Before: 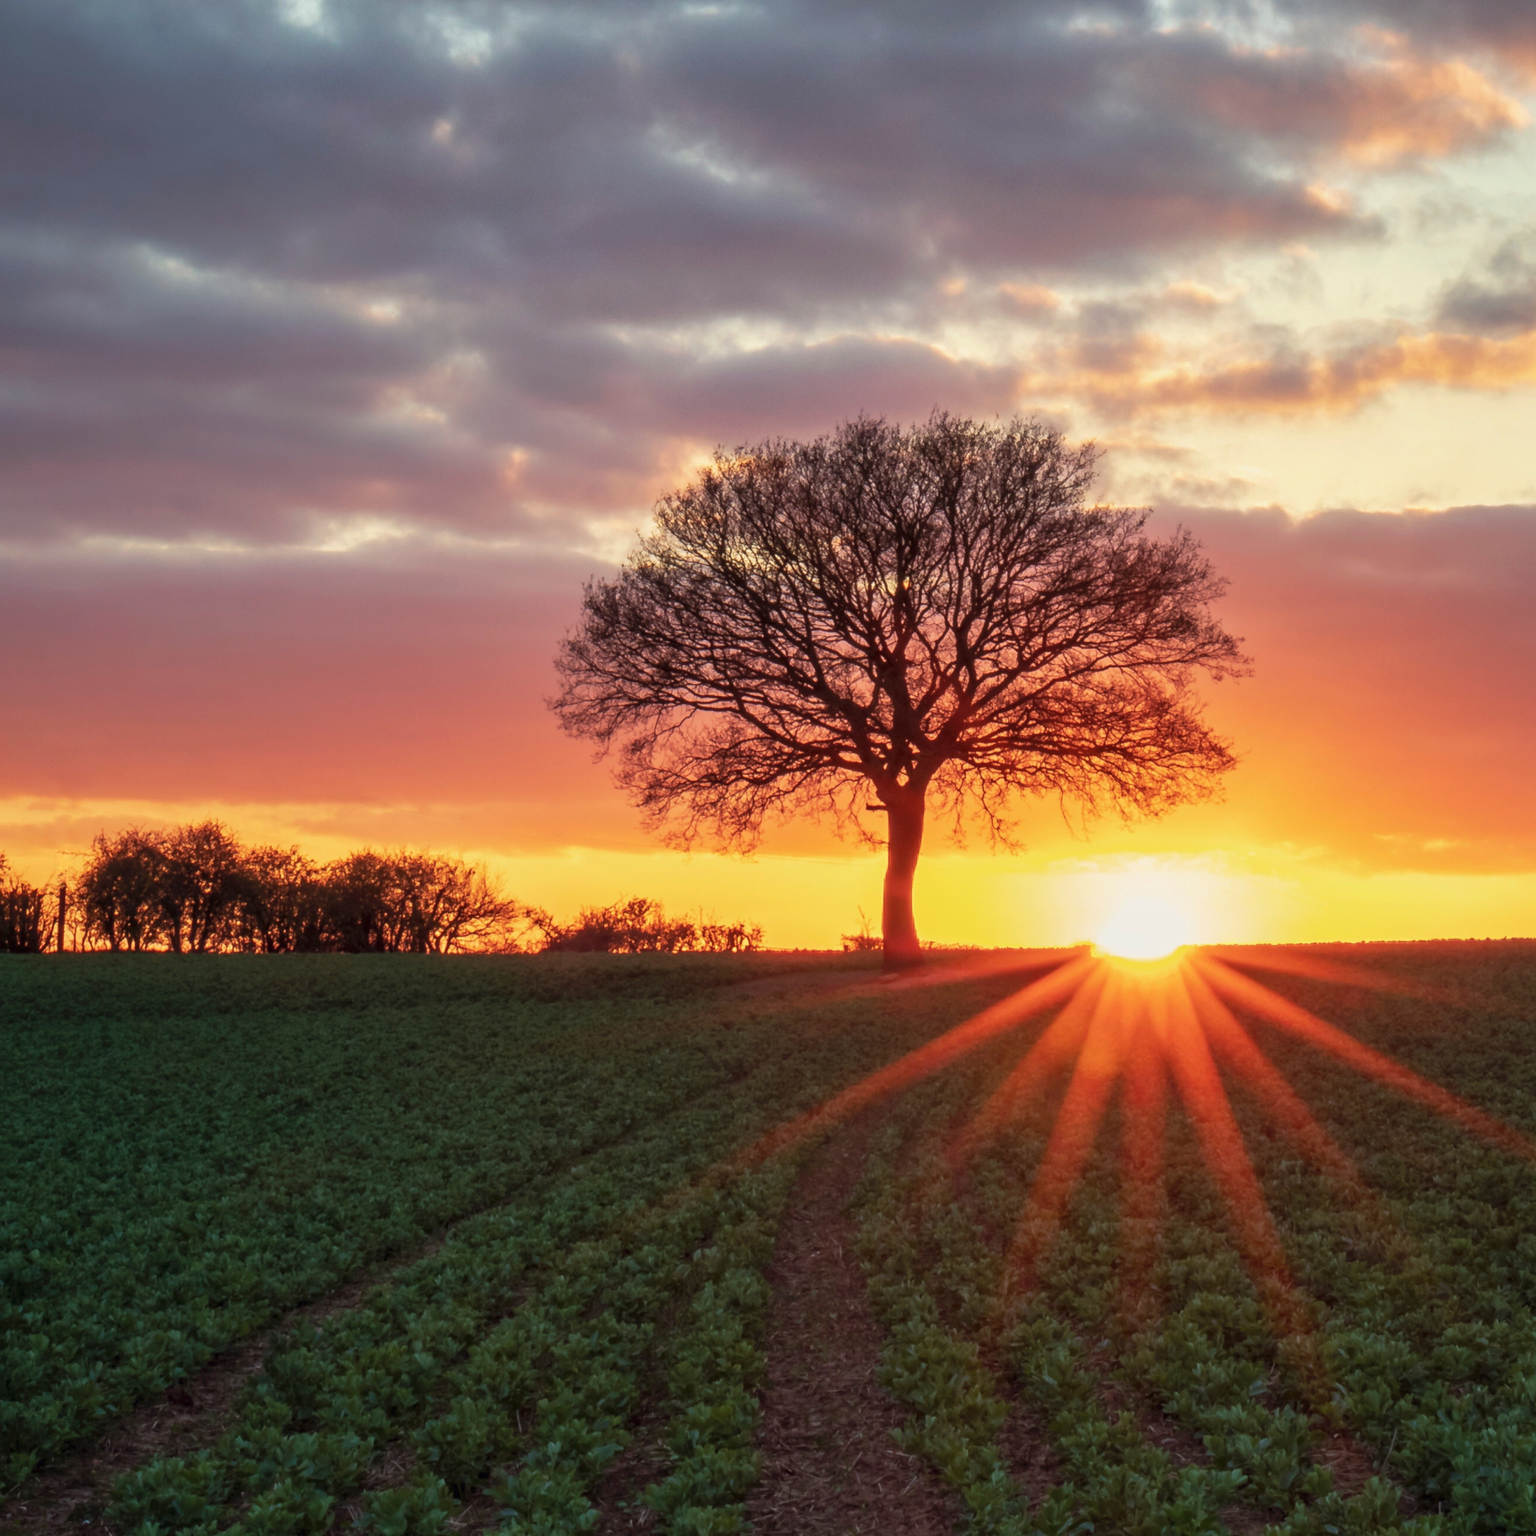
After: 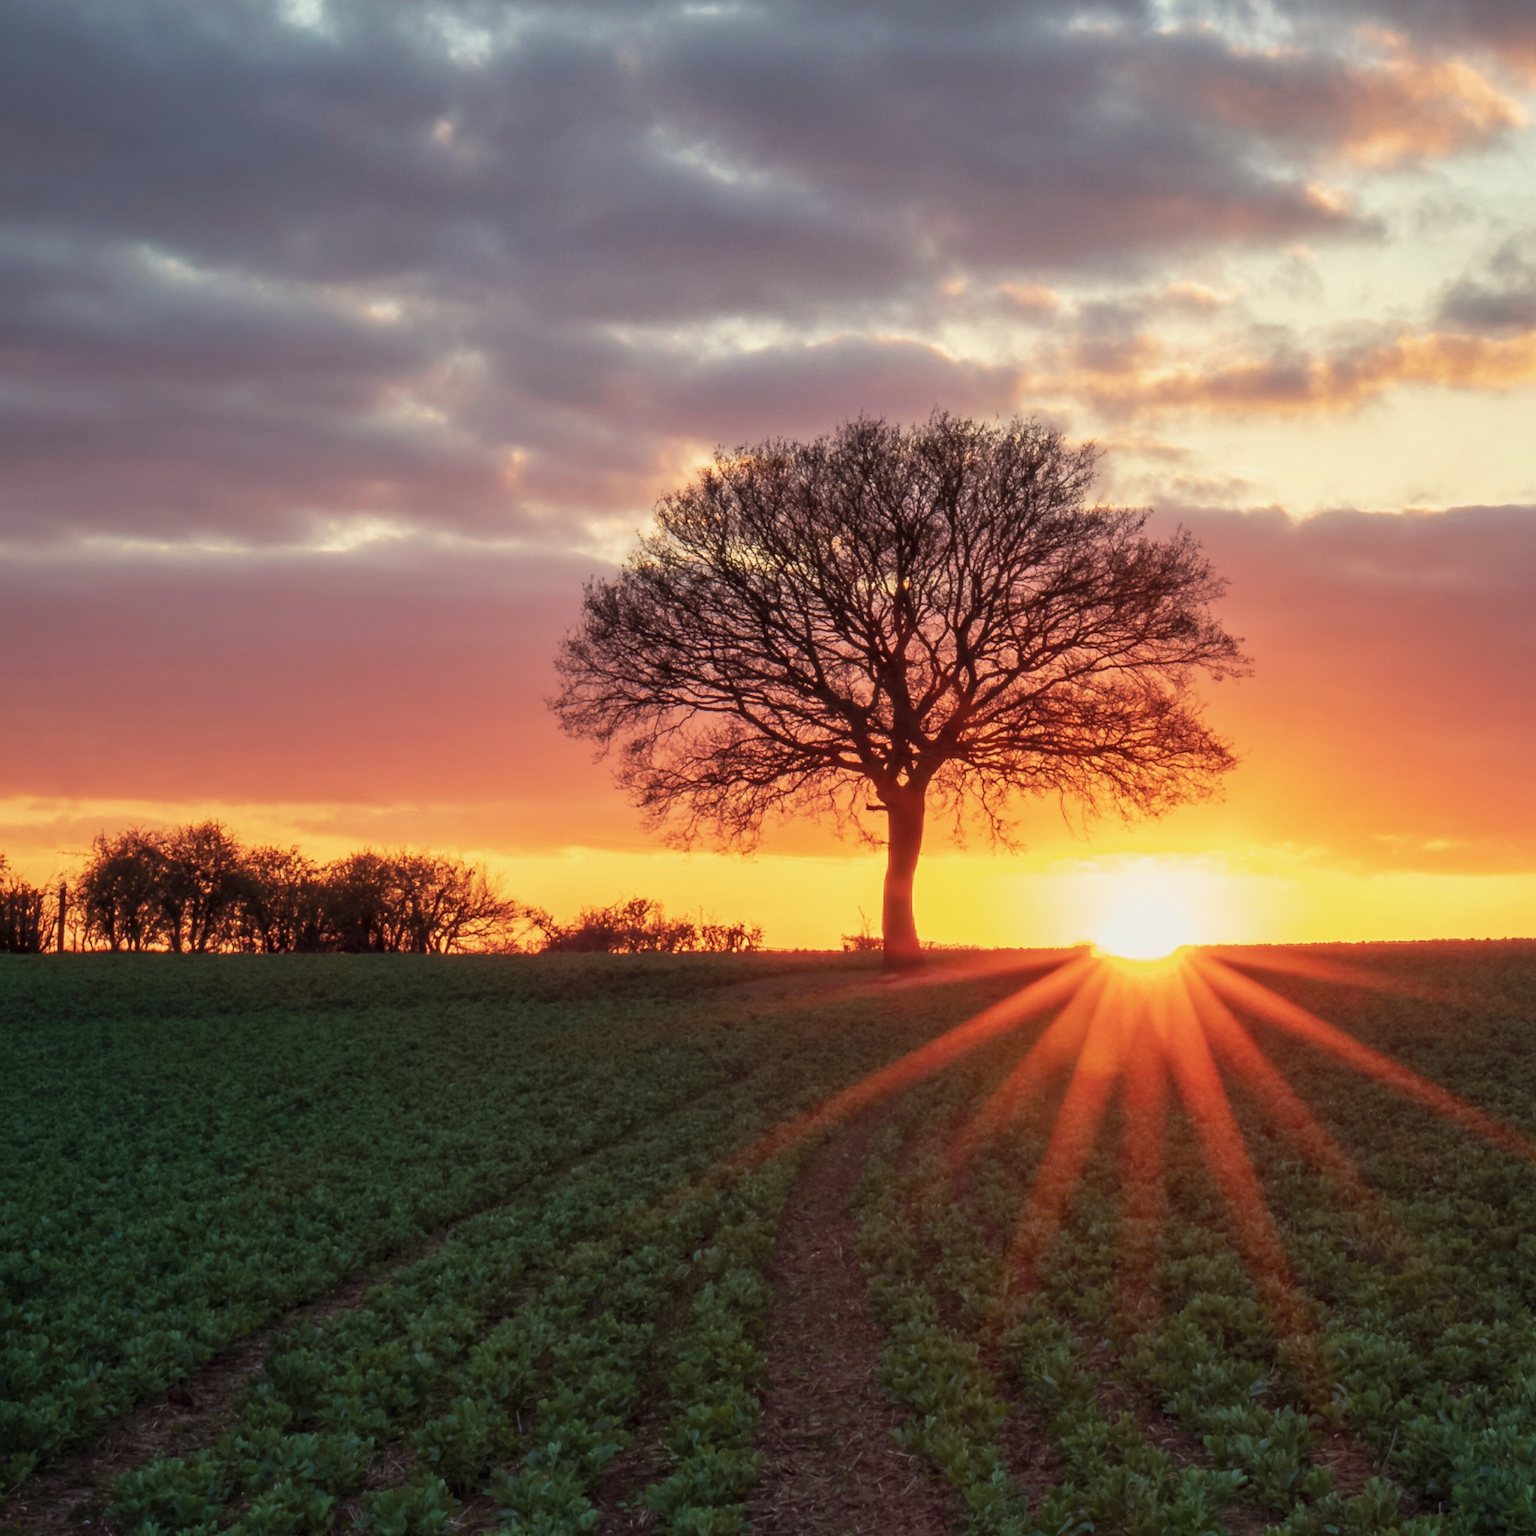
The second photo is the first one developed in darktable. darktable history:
contrast brightness saturation: saturation -0.066
